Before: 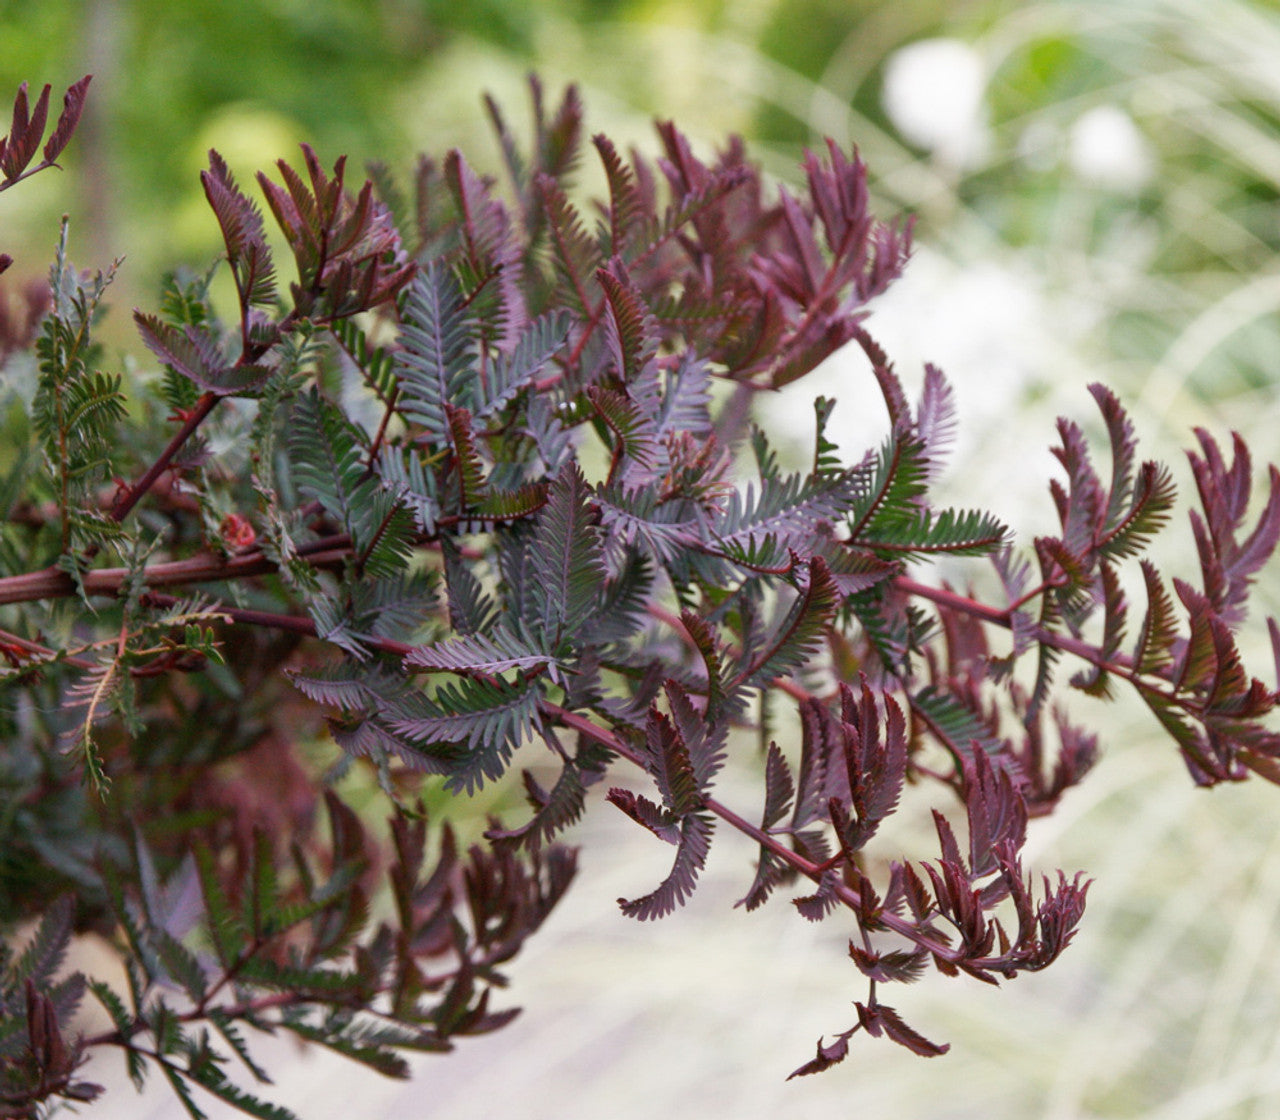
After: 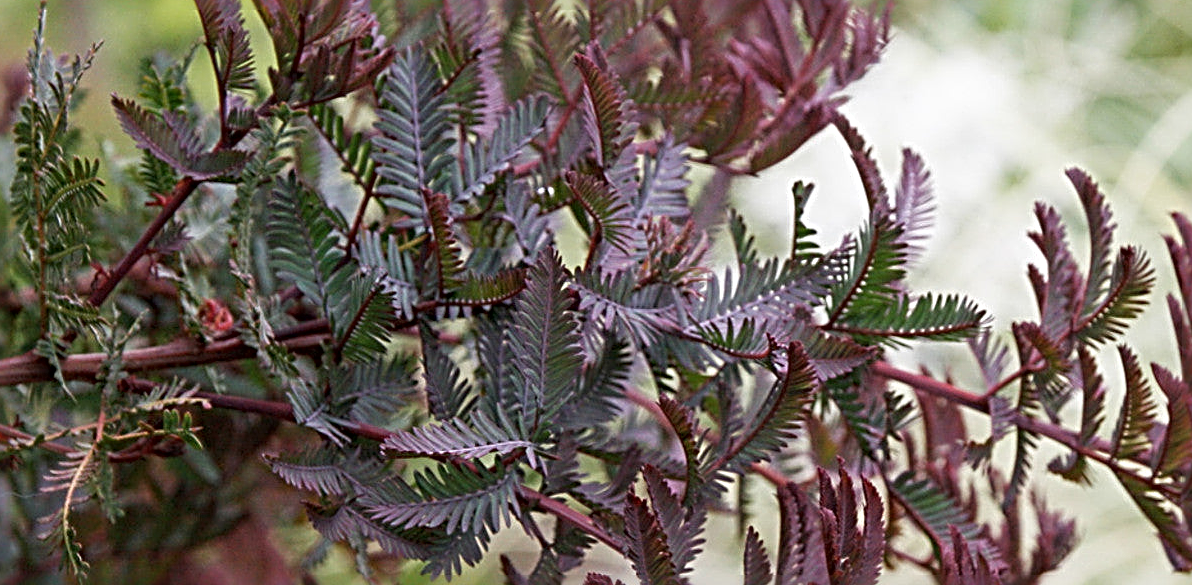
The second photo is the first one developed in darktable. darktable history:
contrast brightness saturation: saturation -0.05
sharpen: radius 3.69, amount 0.928
crop: left 1.744%, top 19.225%, right 5.069%, bottom 28.357%
